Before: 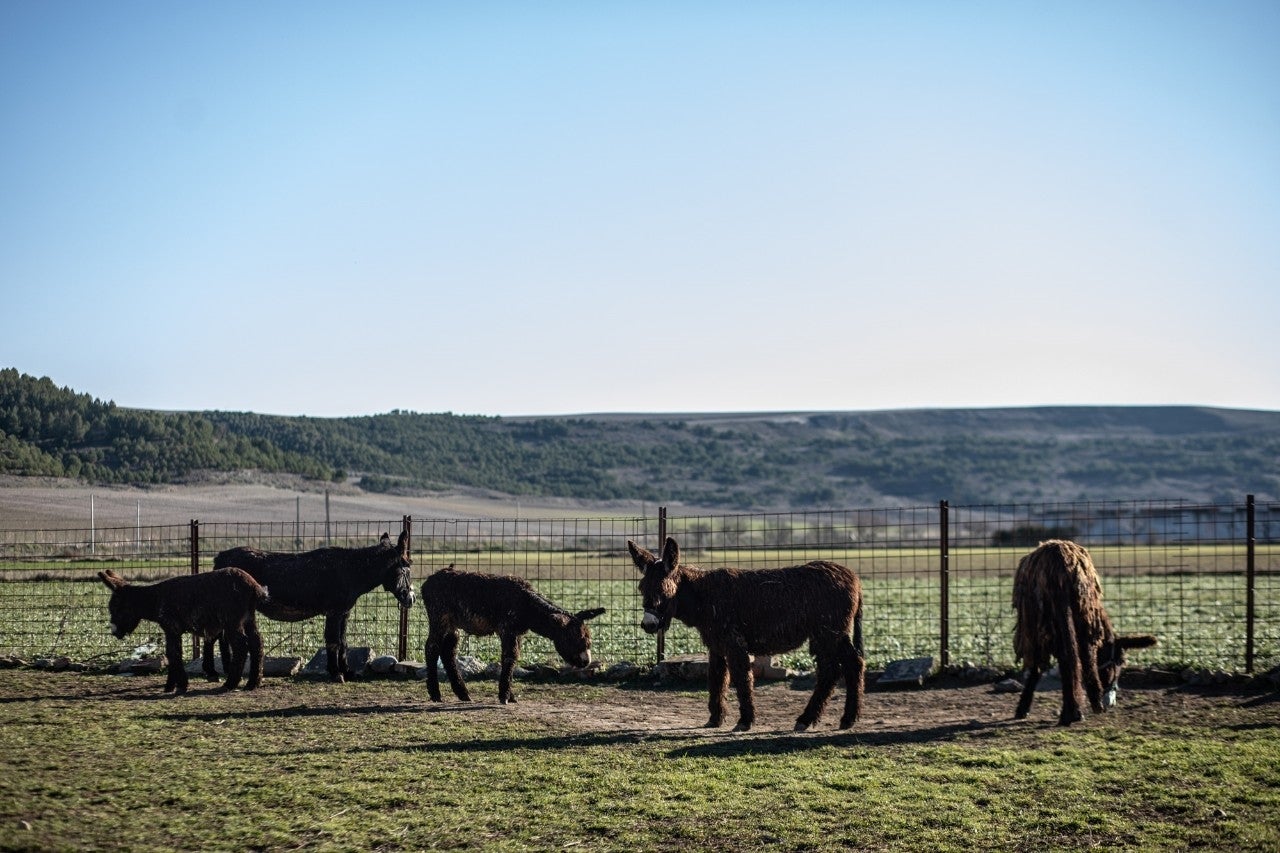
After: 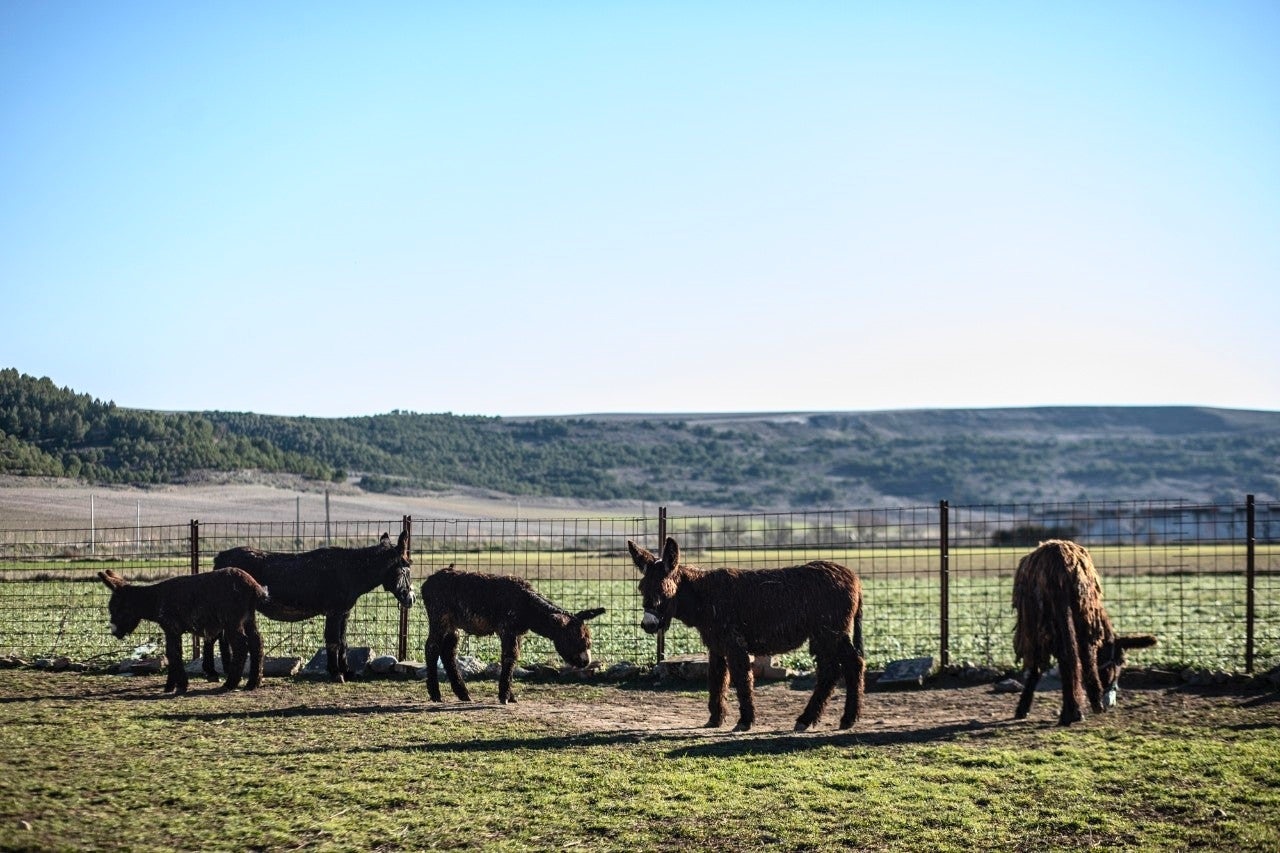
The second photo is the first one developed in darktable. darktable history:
contrast brightness saturation: contrast 0.199, brightness 0.165, saturation 0.217
